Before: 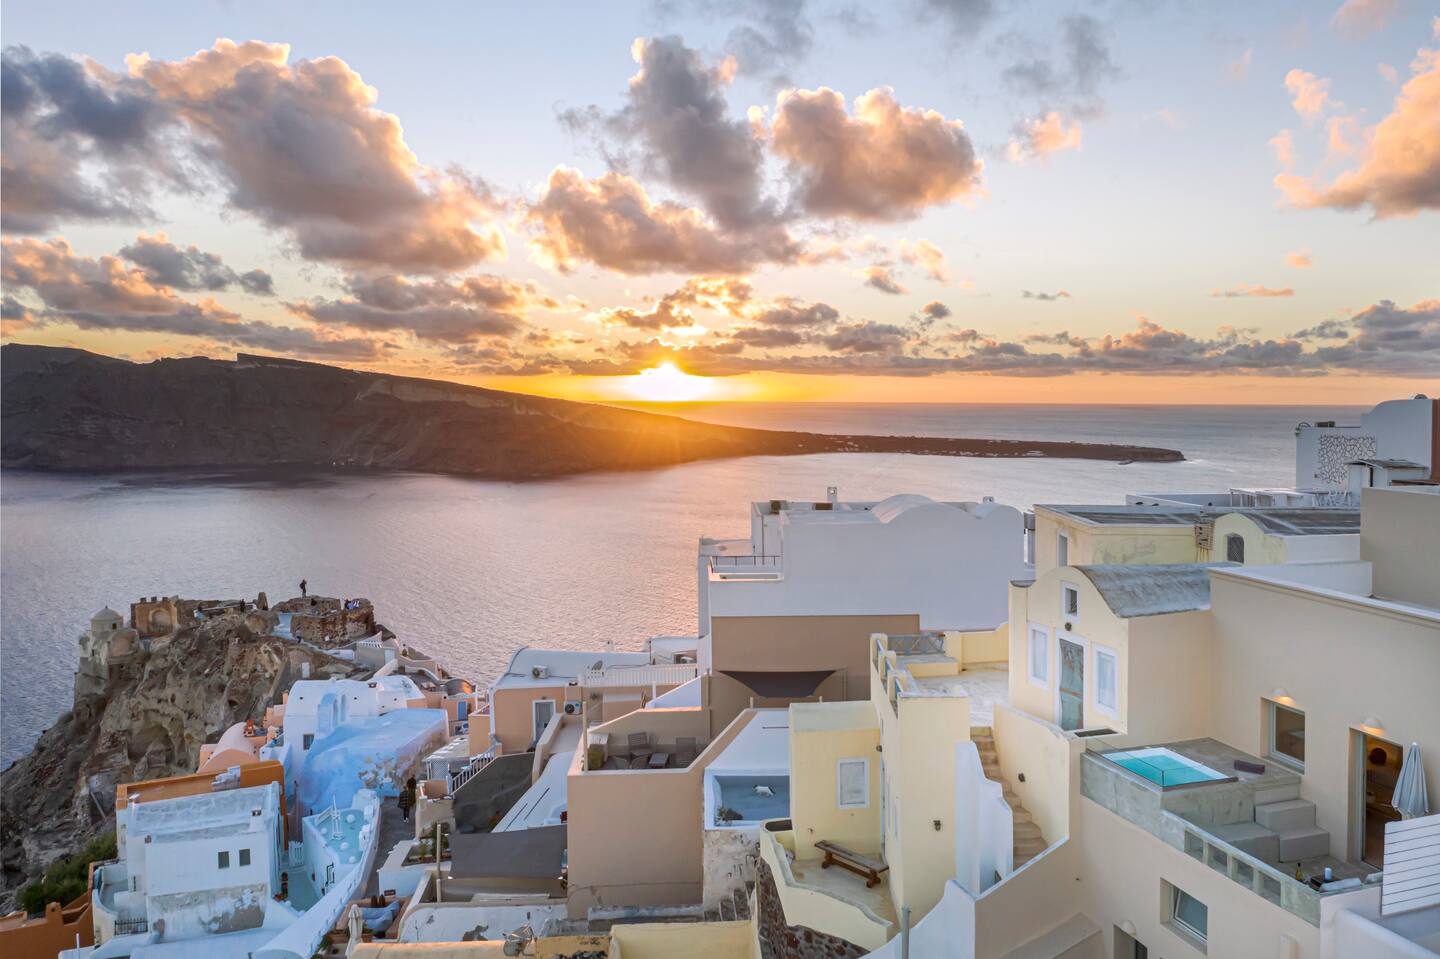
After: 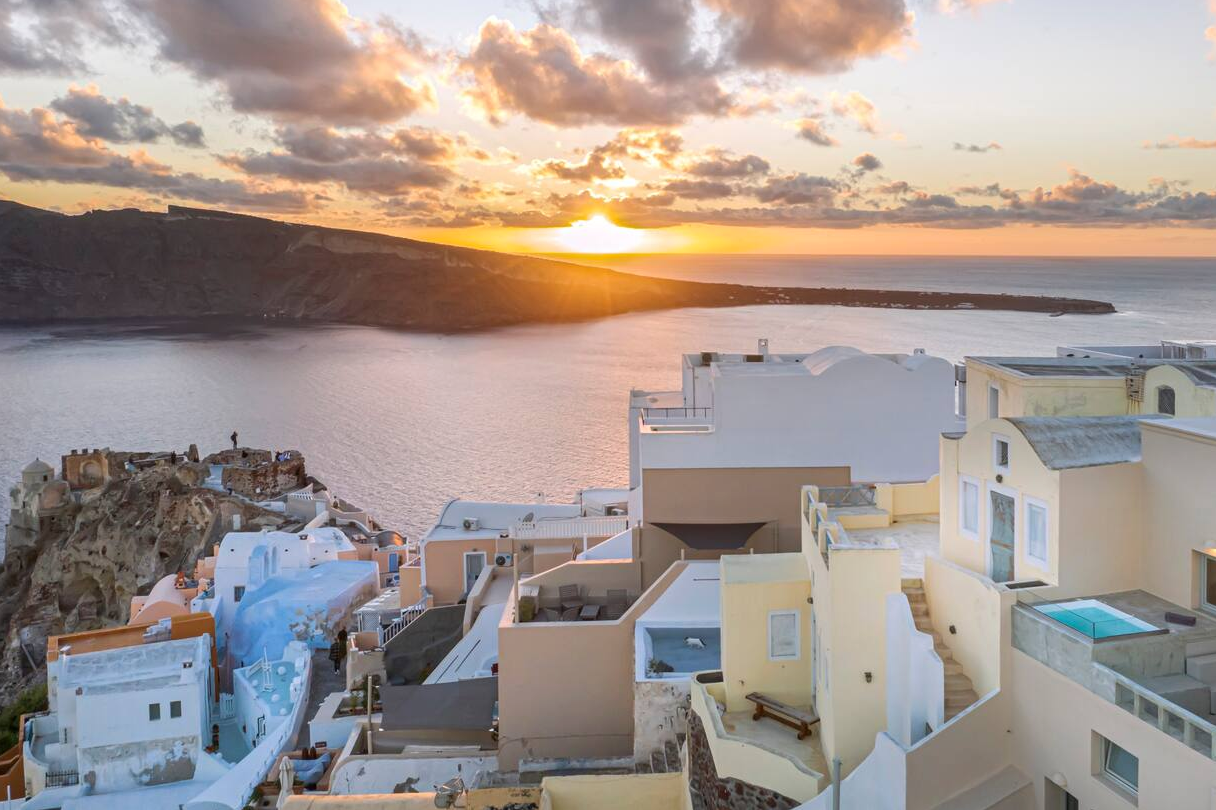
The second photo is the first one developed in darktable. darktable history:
tone equalizer: on, module defaults
crop and rotate: left 4.842%, top 15.51%, right 10.668%
